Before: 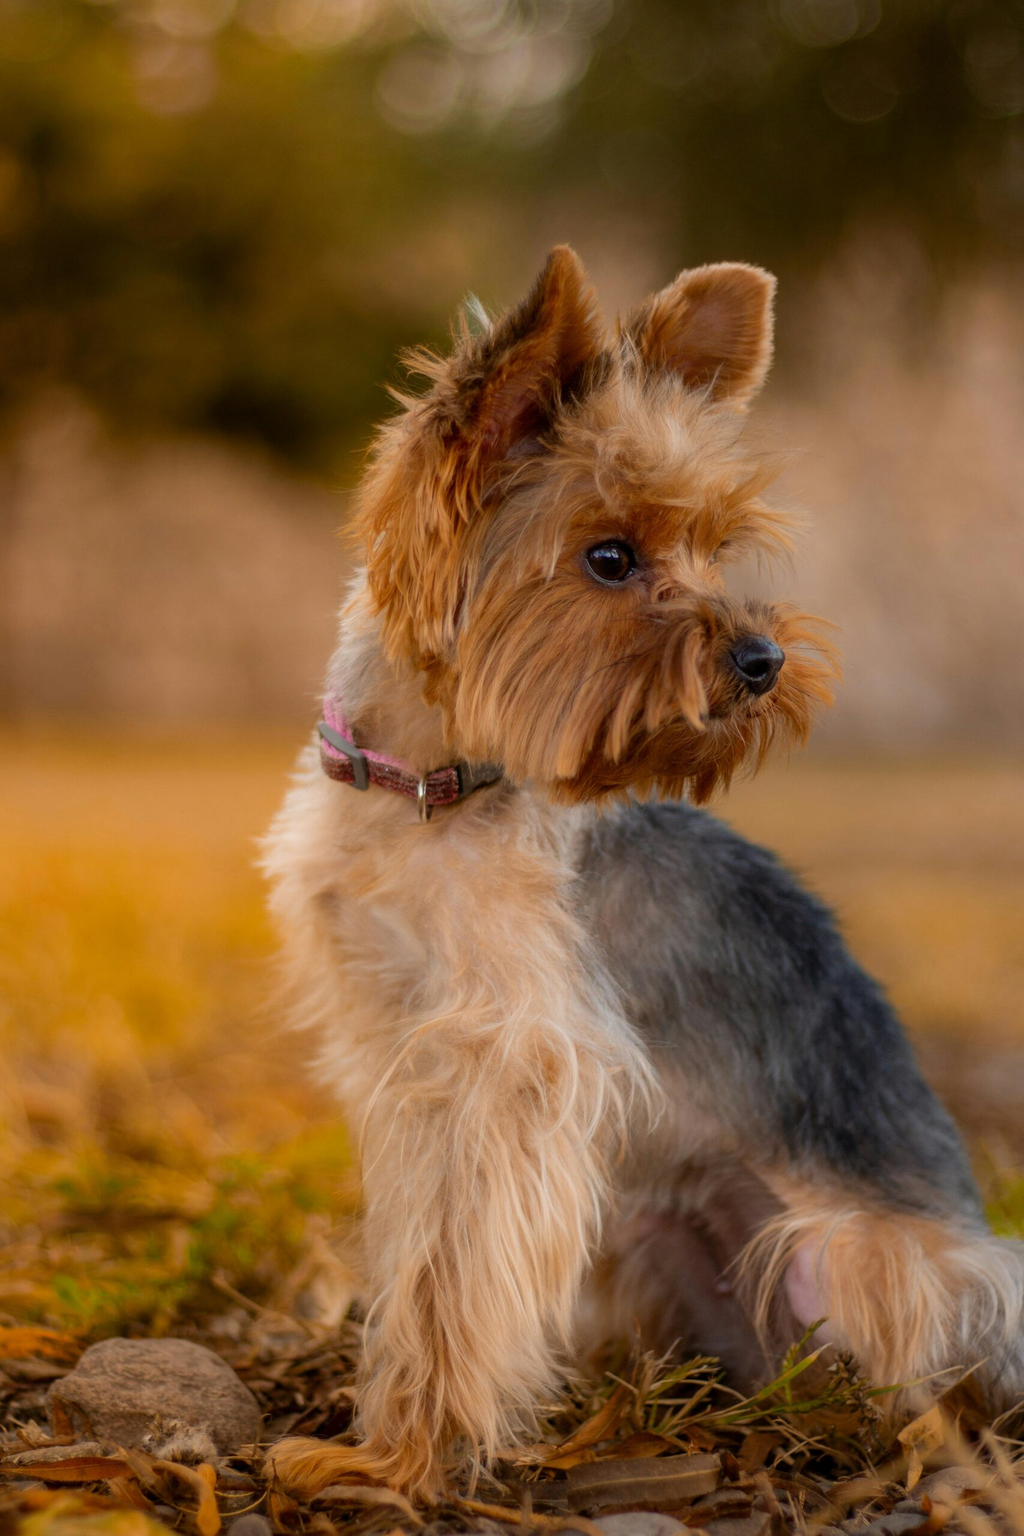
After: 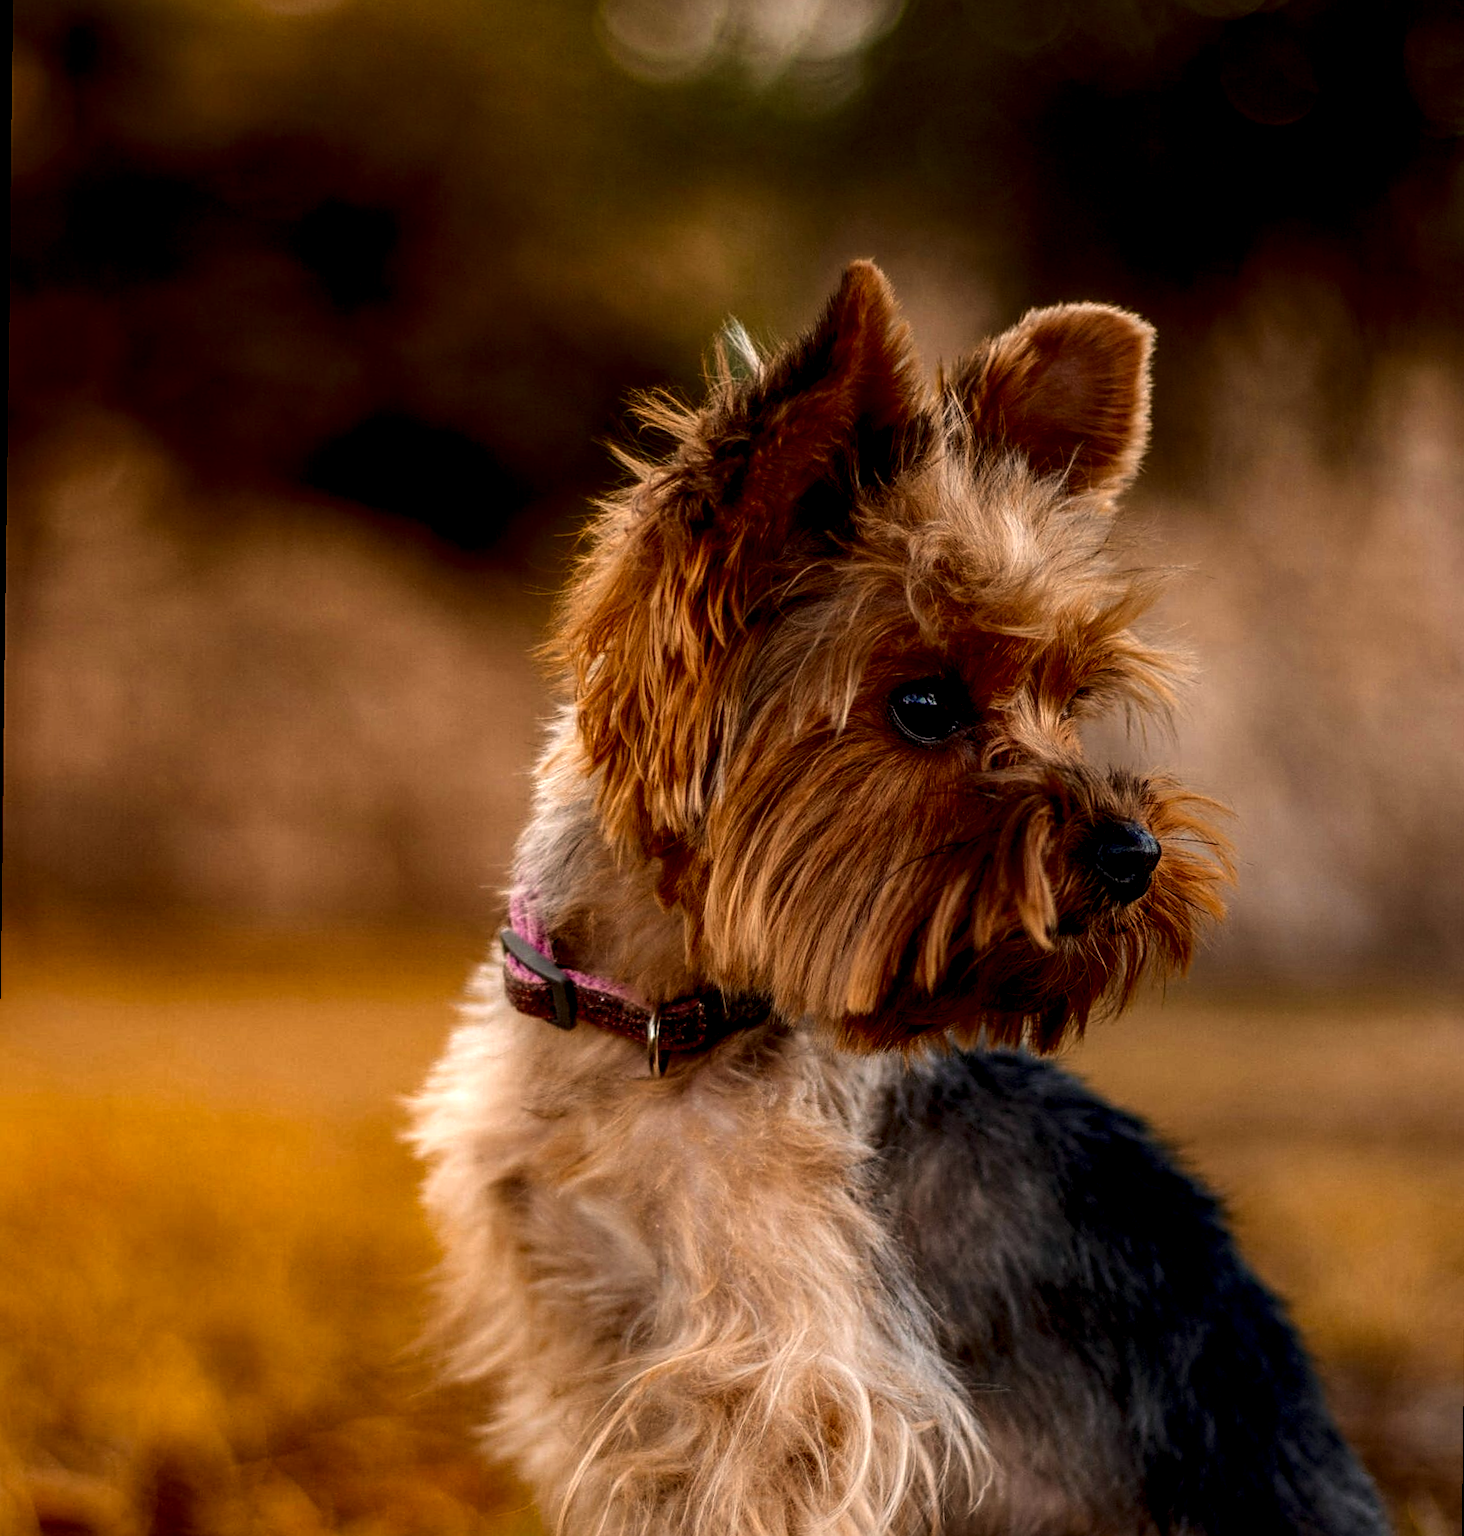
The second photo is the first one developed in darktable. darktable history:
sharpen: on, module defaults
color balance rgb: shadows lift › hue 87.51°, highlights gain › chroma 1.62%, highlights gain › hue 55.1°, global offset › chroma 0.06%, global offset › hue 253.66°, linear chroma grading › global chroma 0.5%
local contrast: highlights 12%, shadows 38%, detail 183%, midtone range 0.471
crop: bottom 24.988%
contrast brightness saturation: contrast 0.13, brightness -0.24, saturation 0.14
rotate and perspective: rotation 0.679°, lens shift (horizontal) 0.136, crop left 0.009, crop right 0.991, crop top 0.078, crop bottom 0.95
